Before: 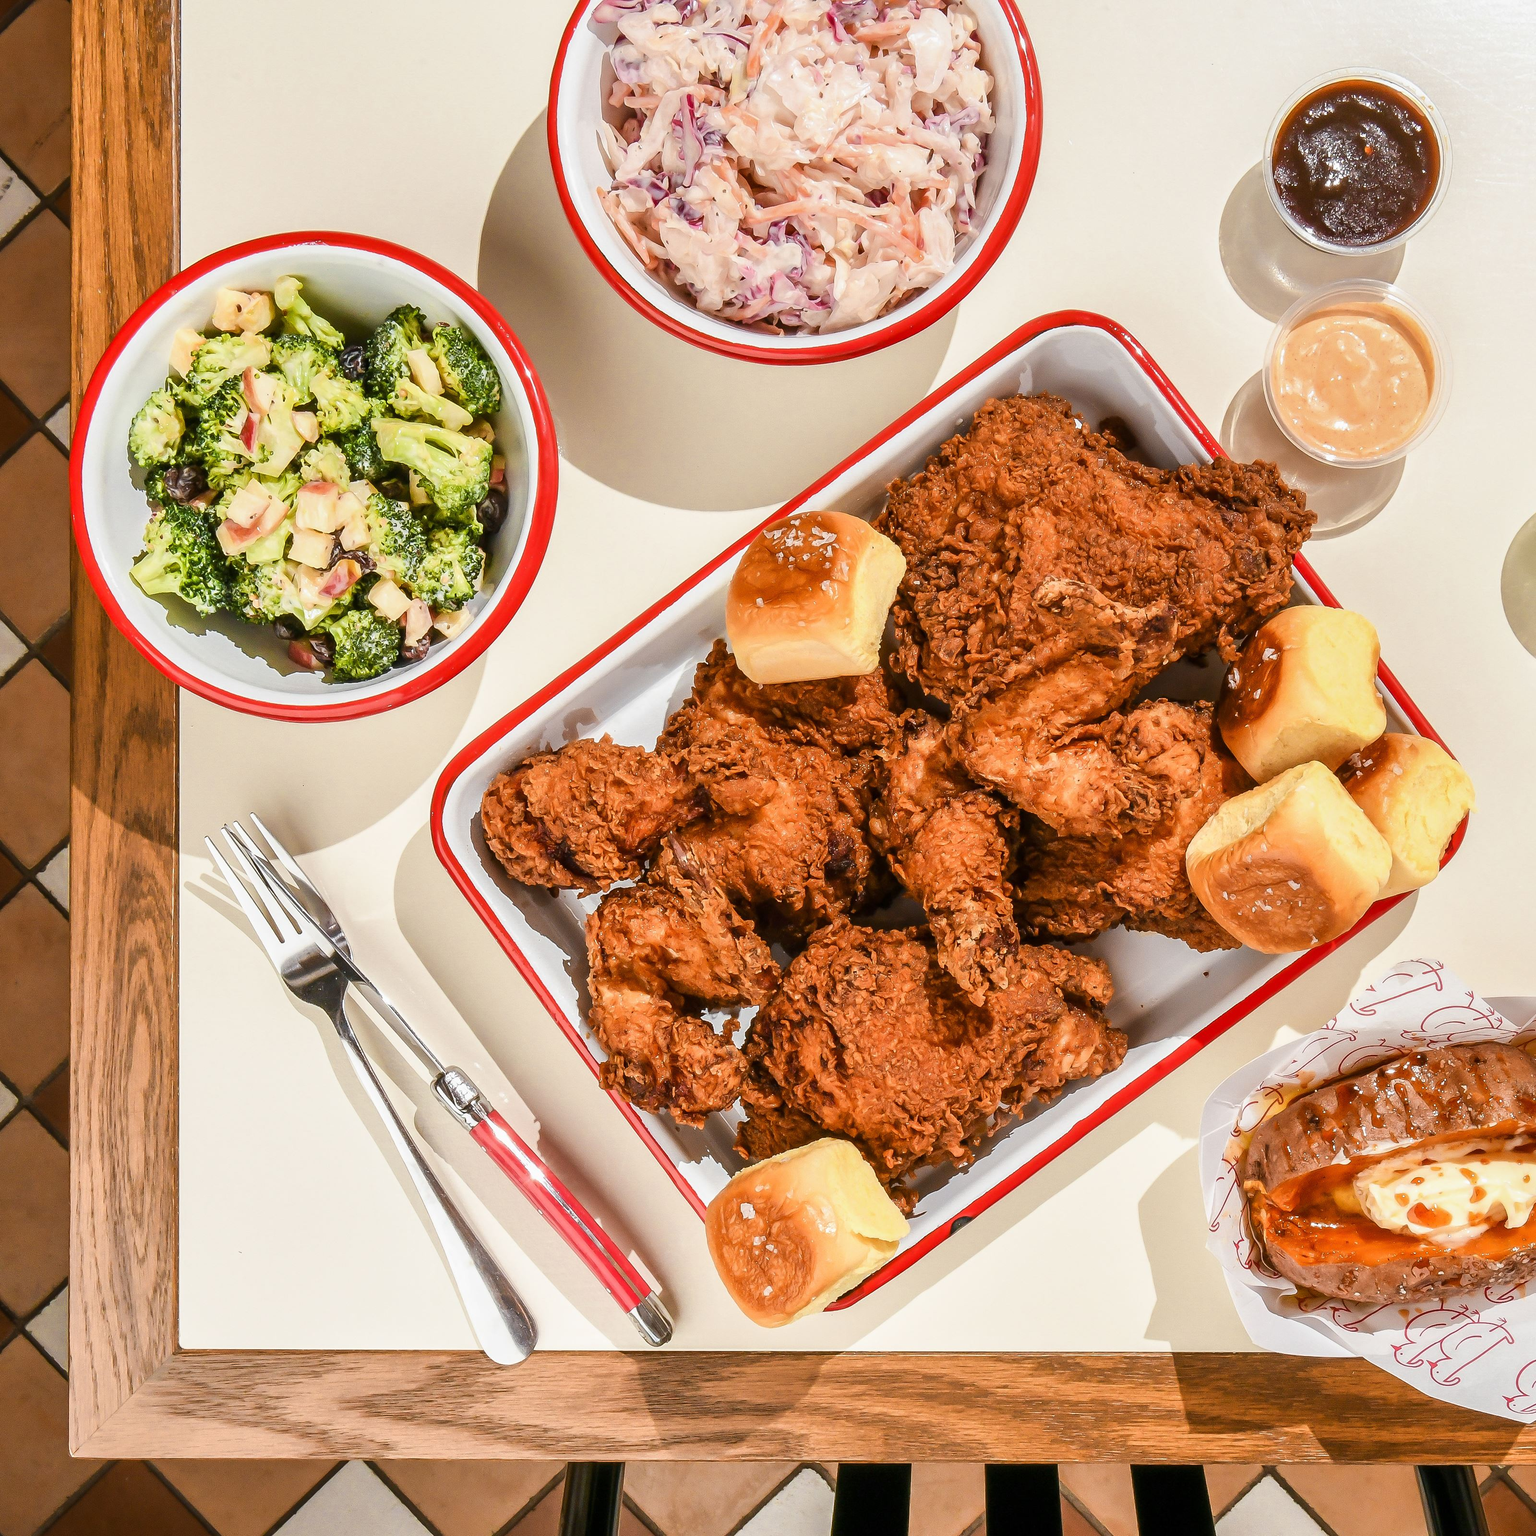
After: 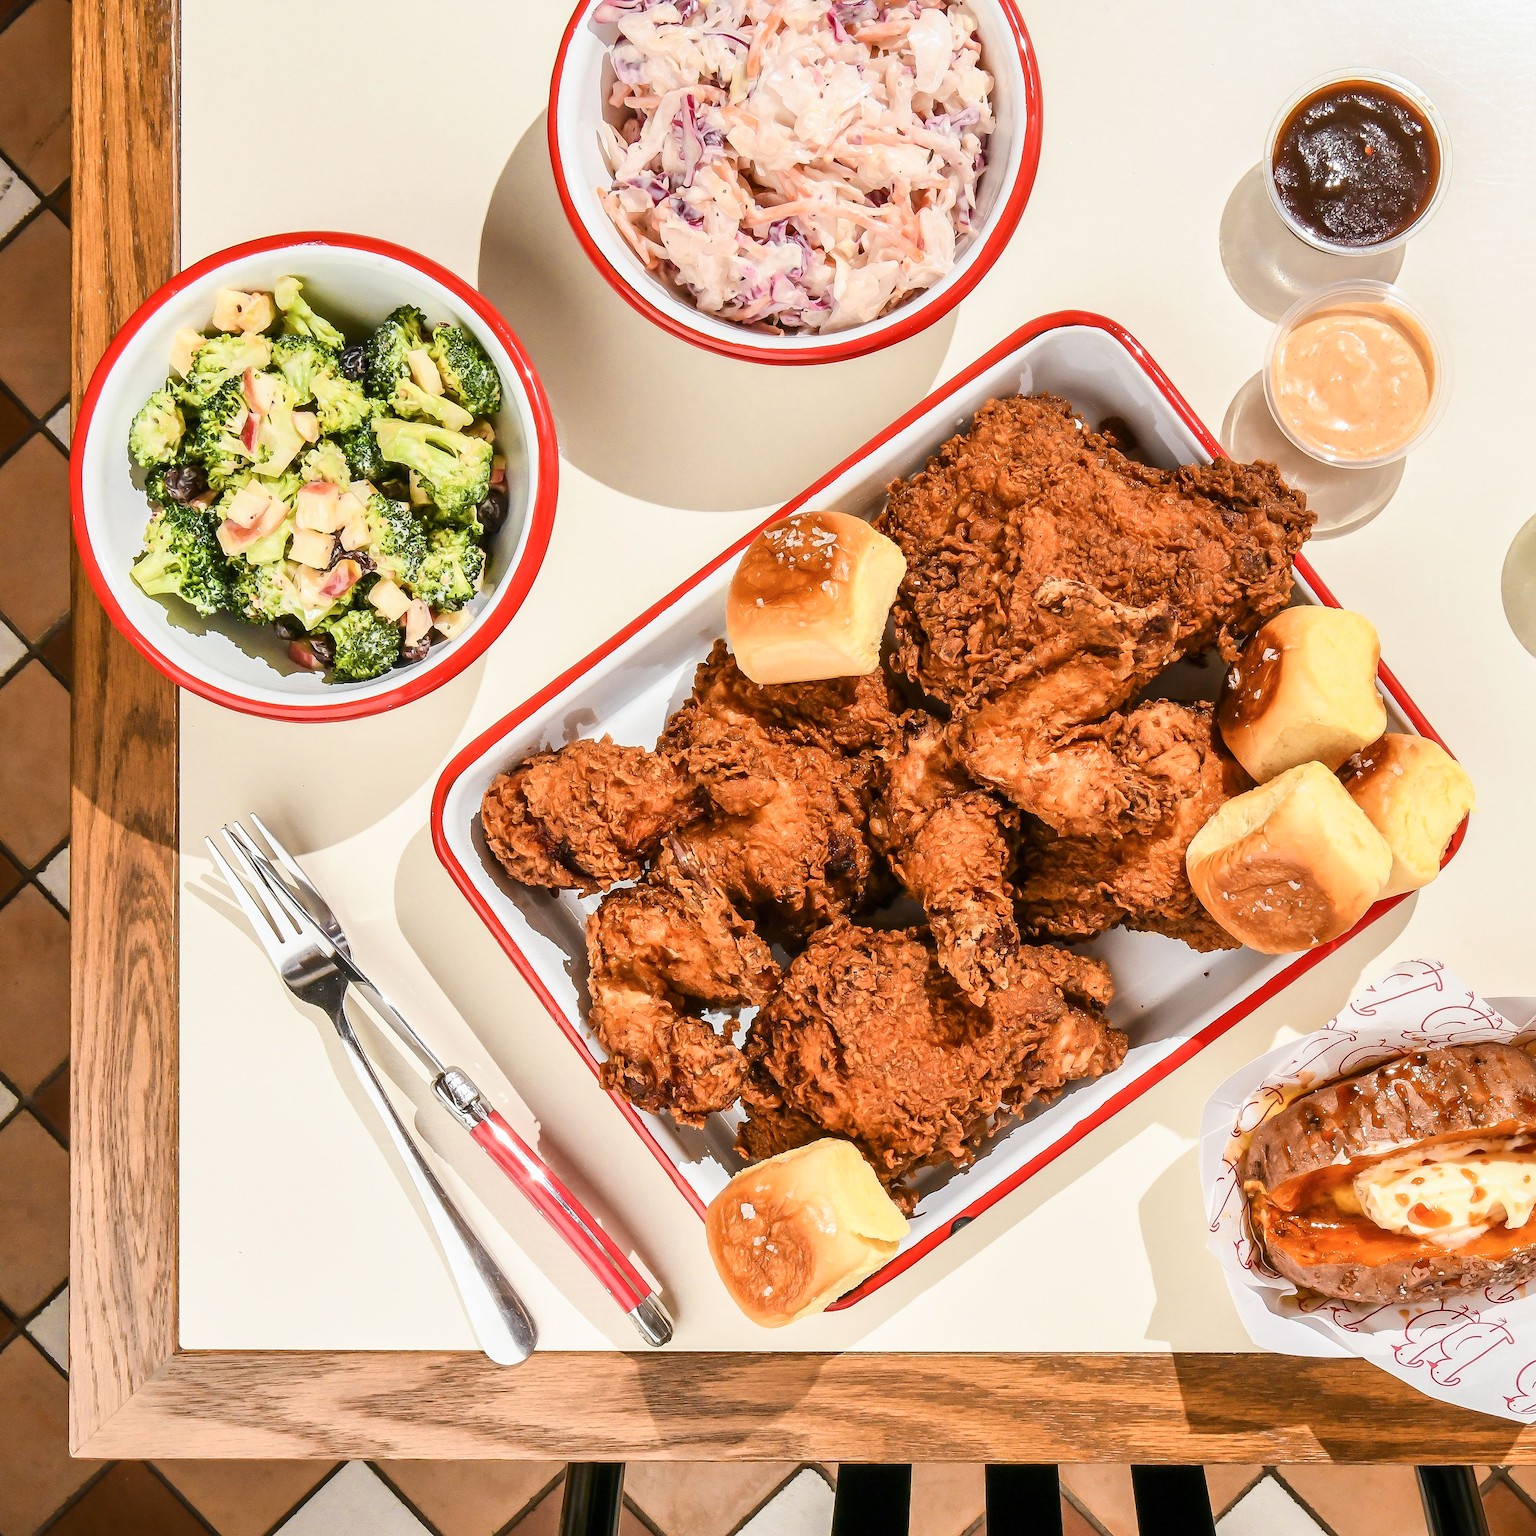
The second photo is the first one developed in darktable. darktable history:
contrast brightness saturation: contrast 0.149, brightness 0.05
